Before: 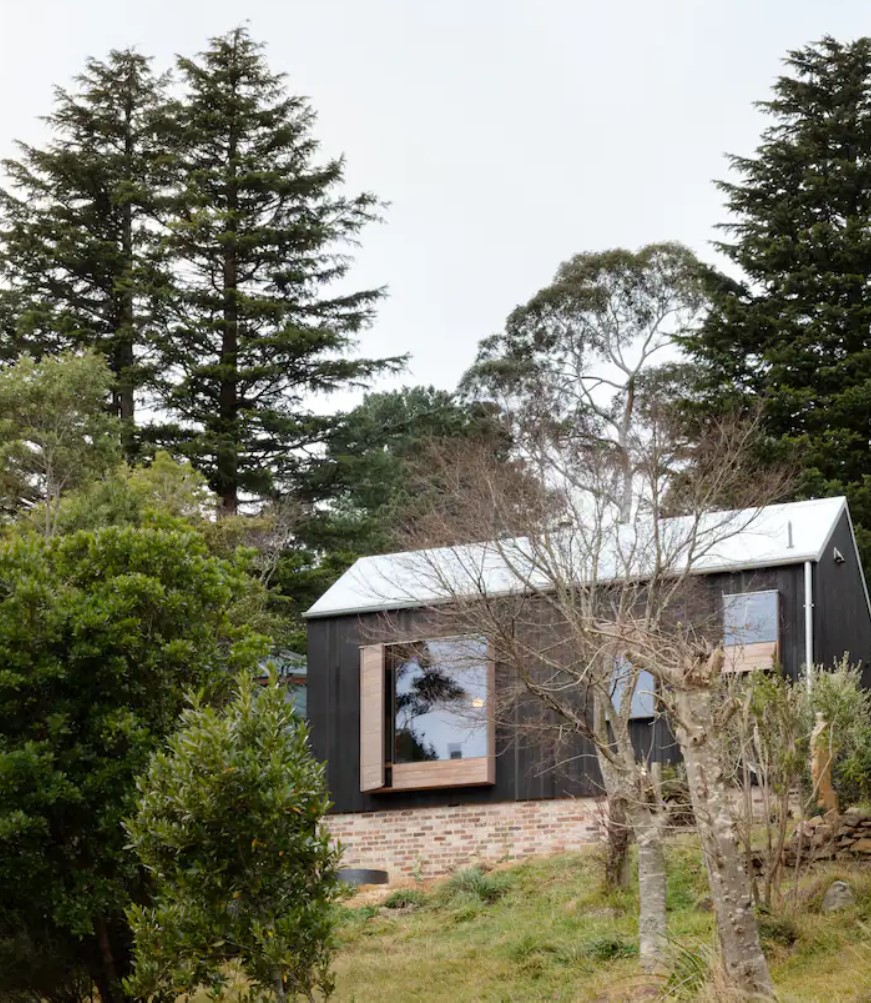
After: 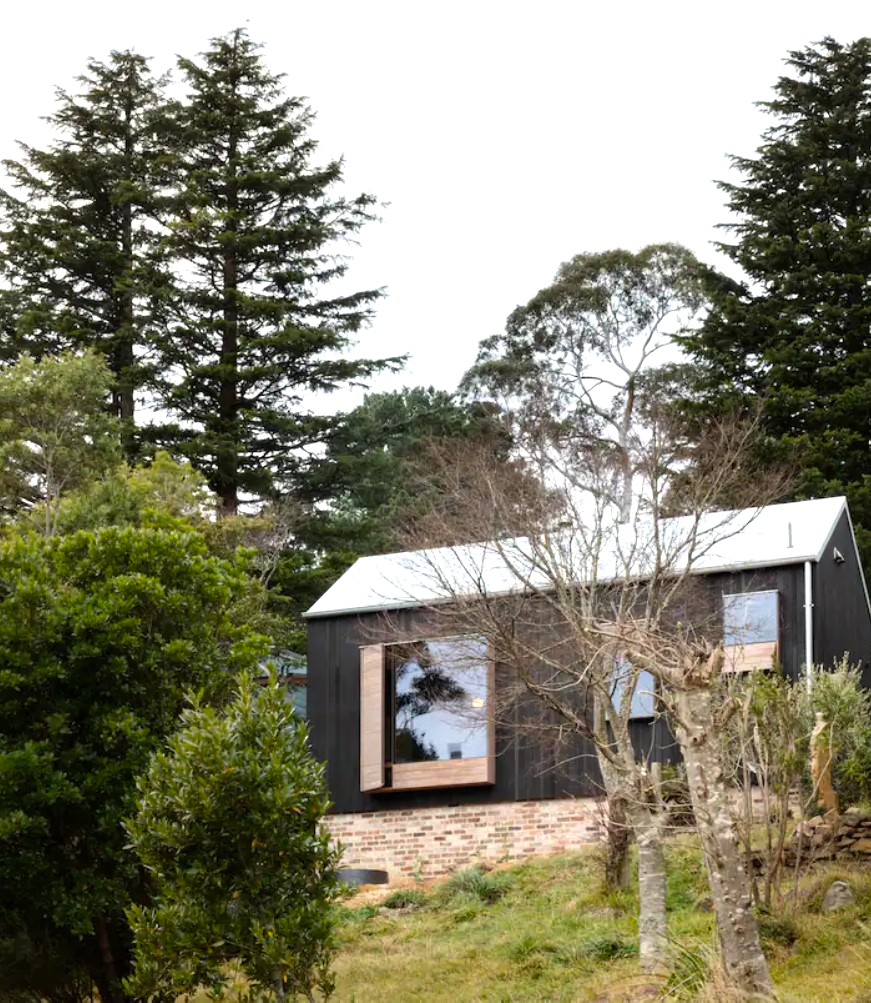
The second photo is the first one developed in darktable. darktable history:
color balance rgb: linear chroma grading › global chroma 8.732%, perceptual saturation grading › global saturation 0.705%, perceptual brilliance grading › global brilliance 21.651%, perceptual brilliance grading › shadows -34.425%, global vibrance 10.39%, saturation formula JzAzBz (2021)
